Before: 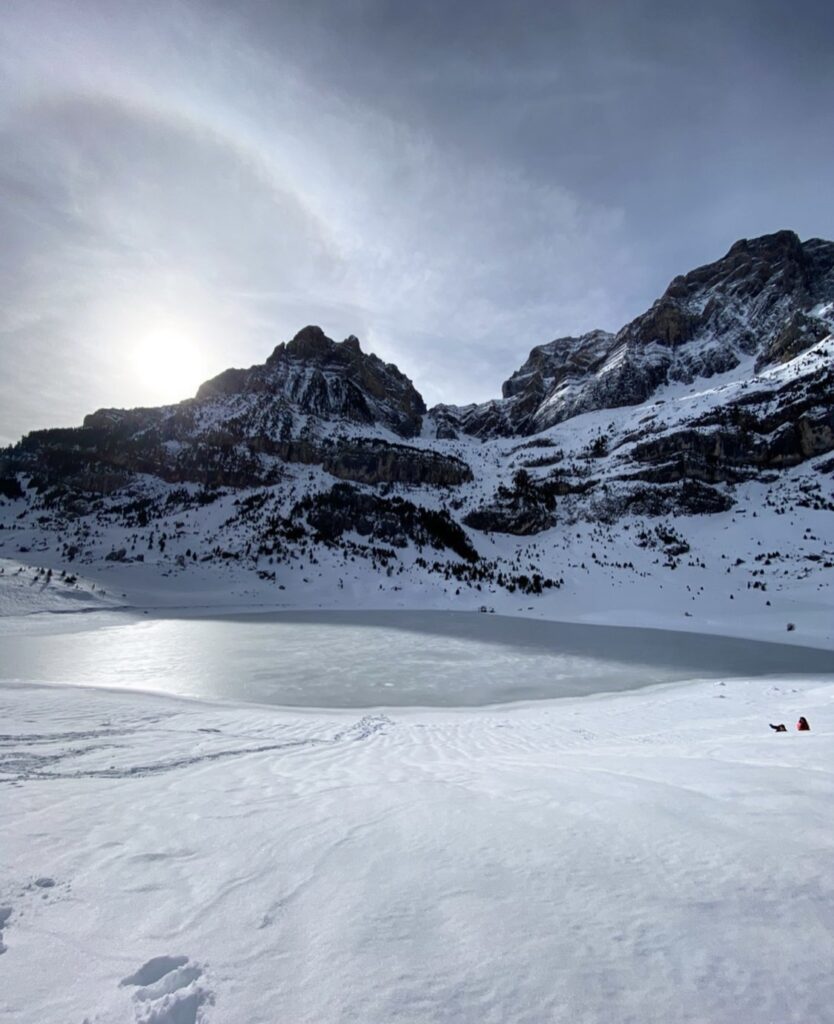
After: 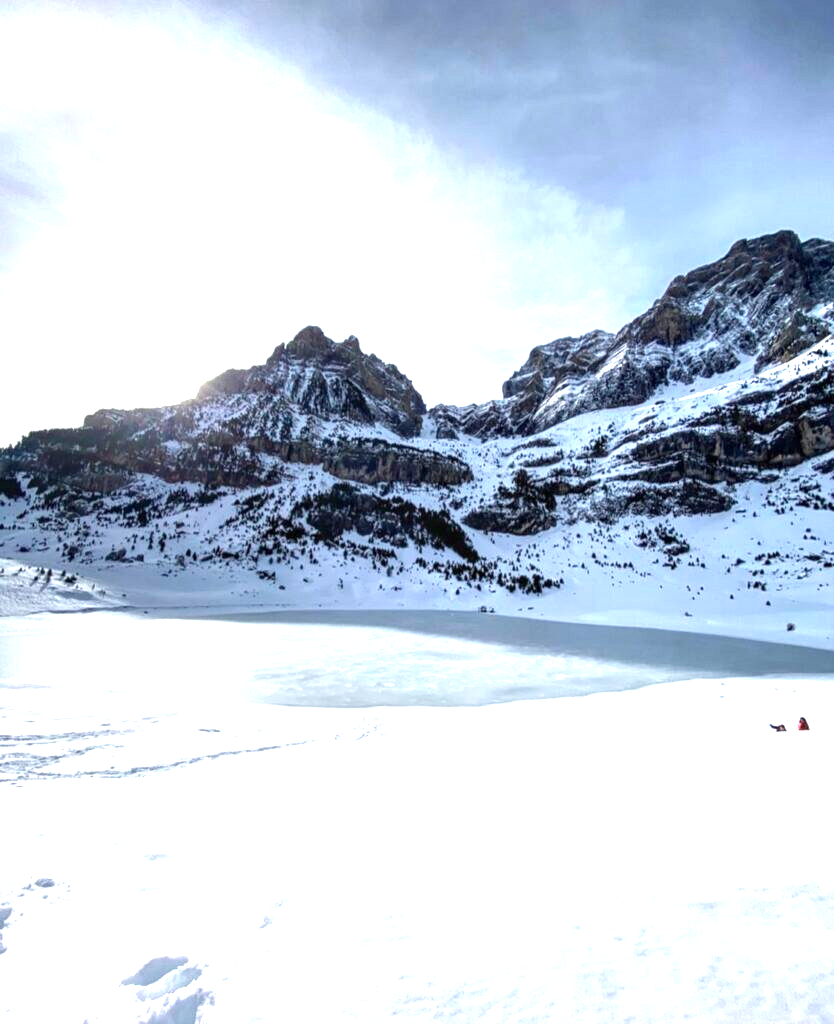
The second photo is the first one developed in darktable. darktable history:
local contrast: detail 130%
exposure: black level correction 0.001, exposure 1.398 EV, compensate exposure bias true, compensate highlight preservation false
